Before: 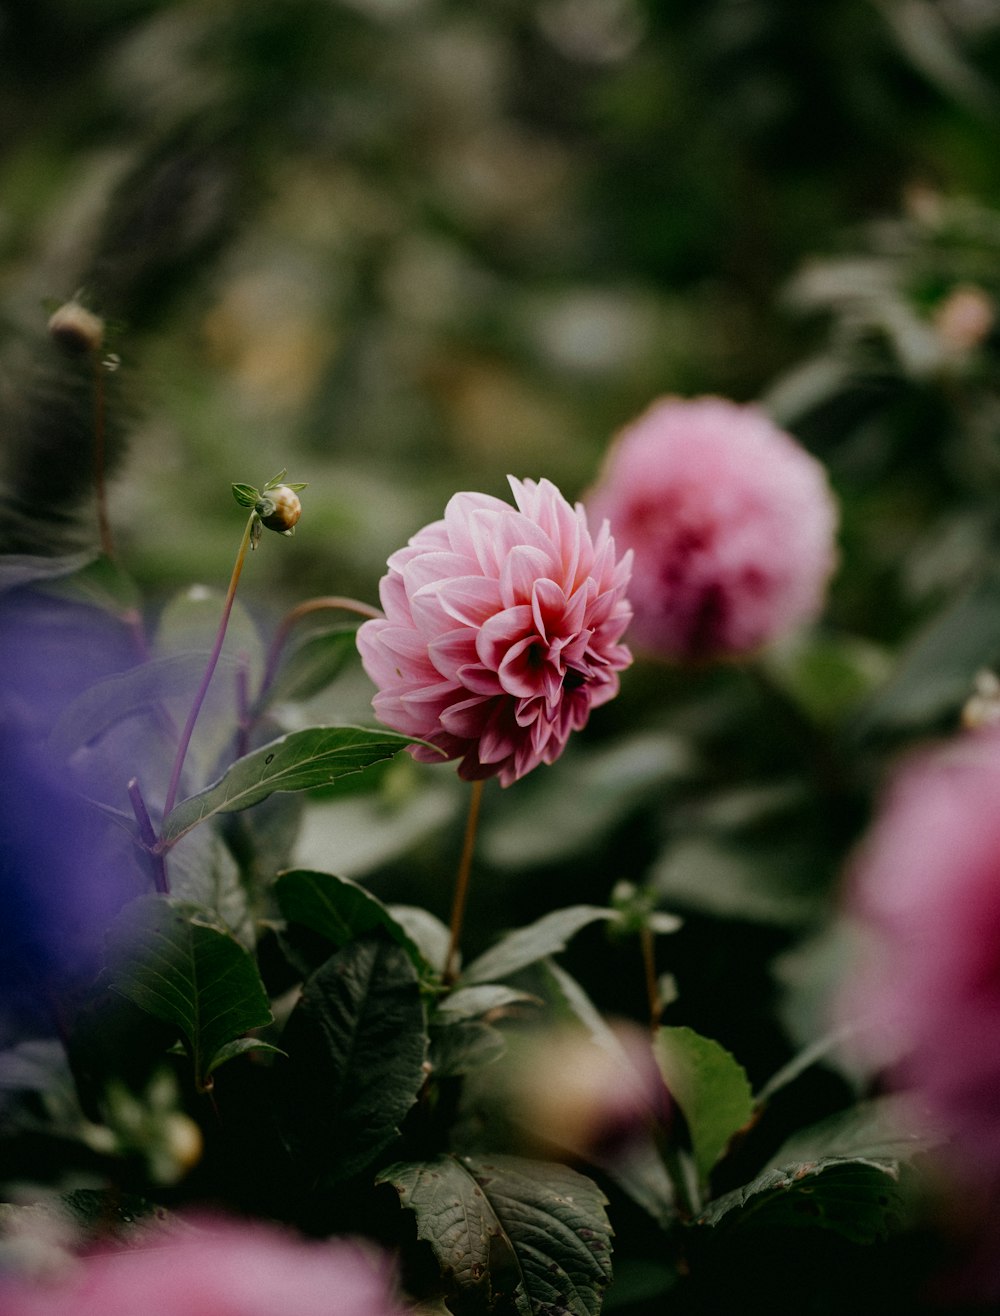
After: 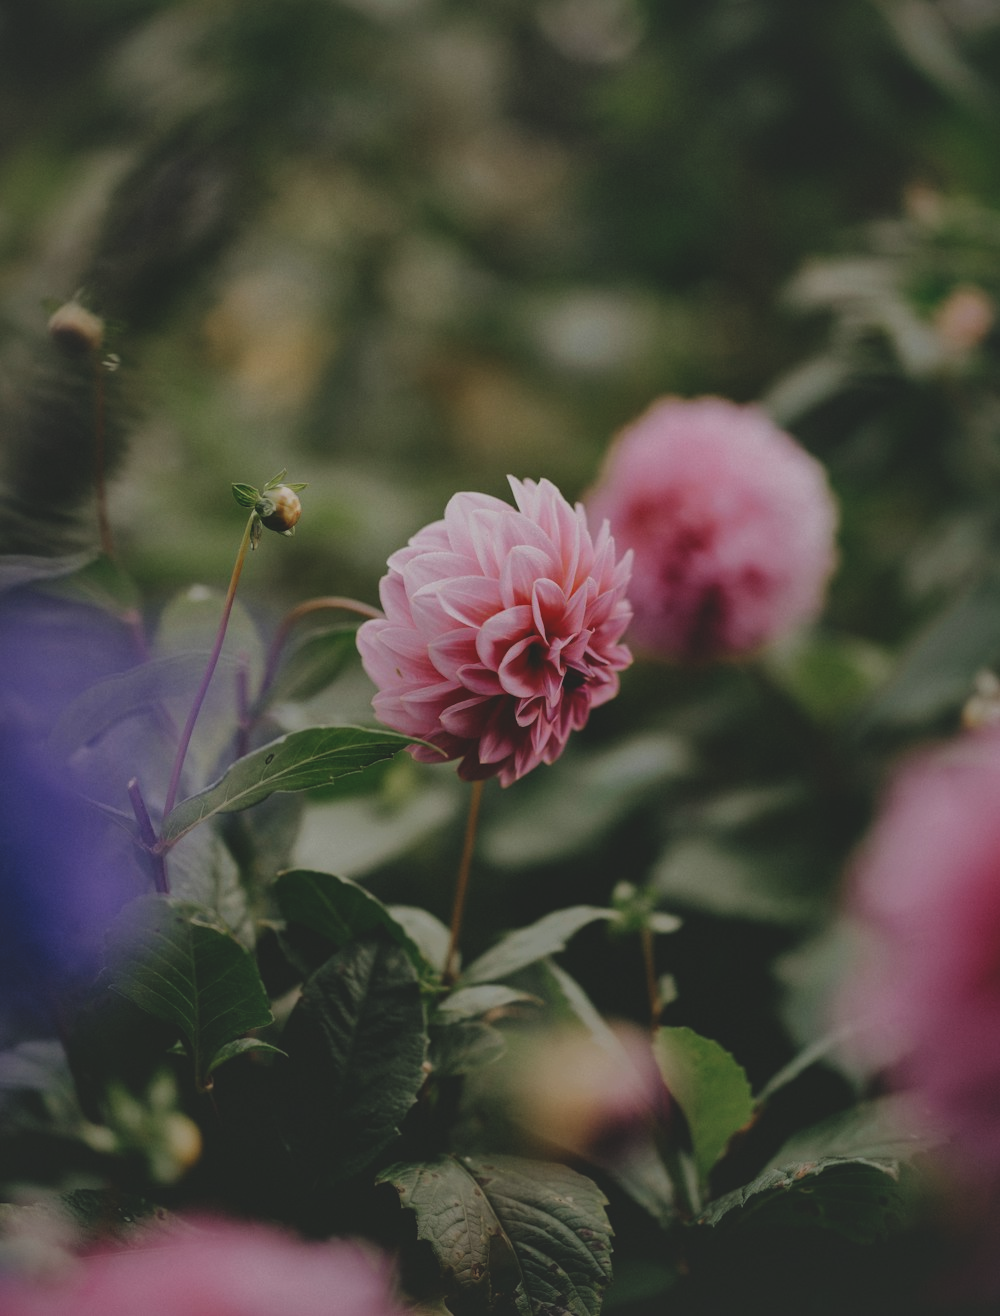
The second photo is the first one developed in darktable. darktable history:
shadows and highlights: on, module defaults
exposure: black level correction -0.015, exposure -0.5 EV, compensate highlight preservation false
